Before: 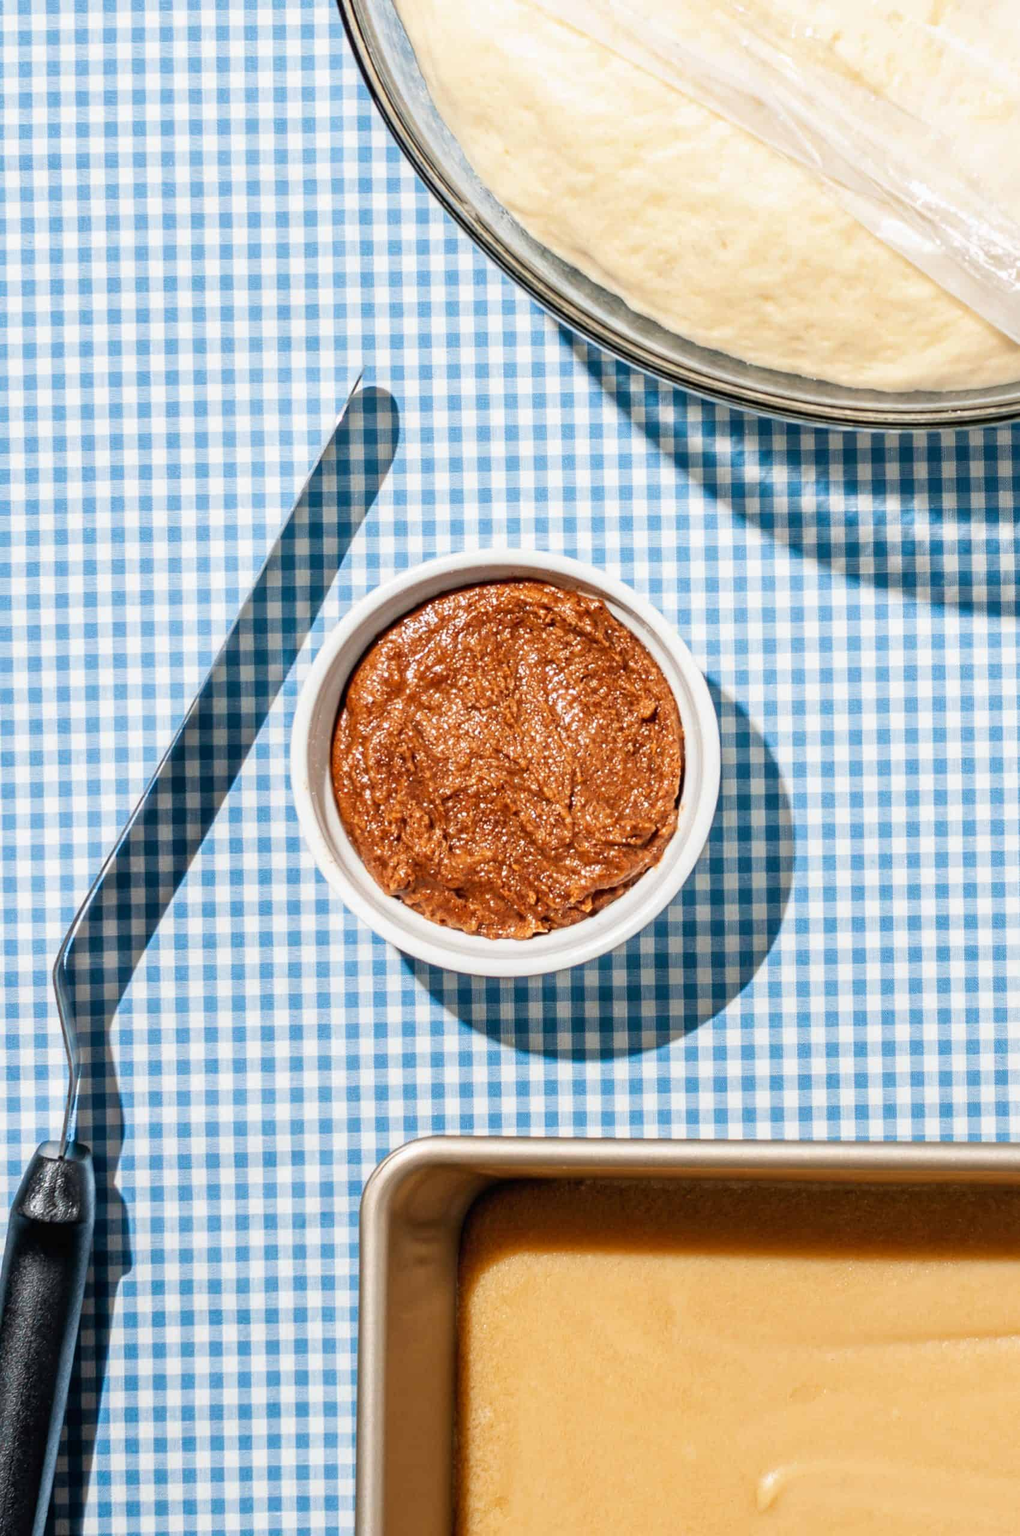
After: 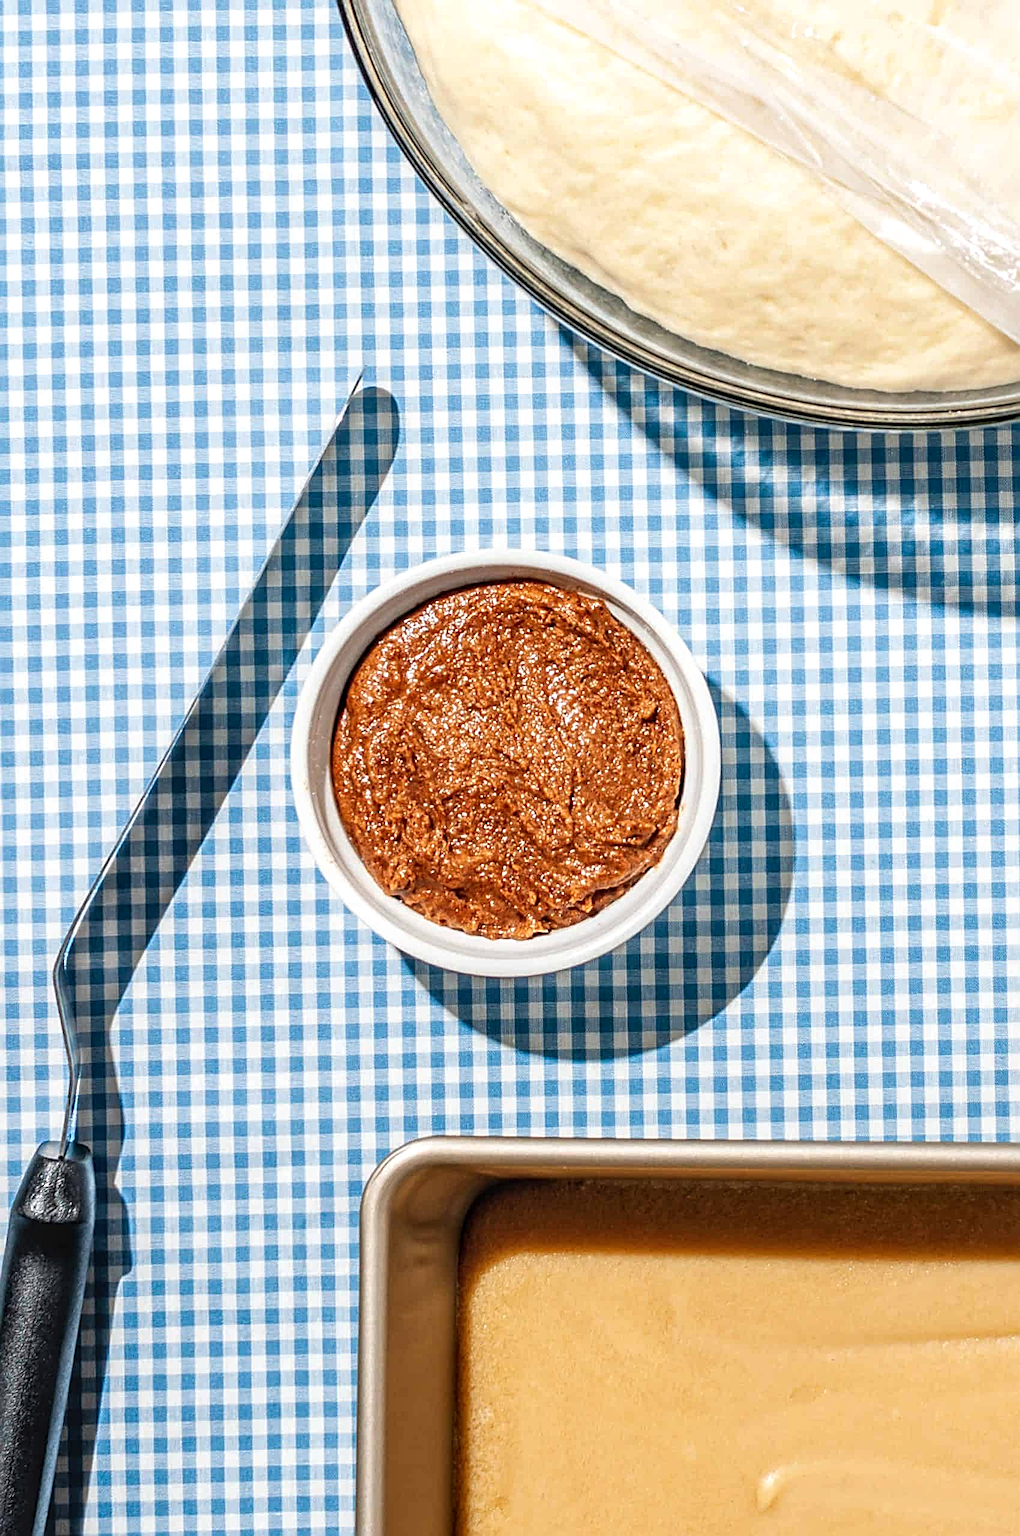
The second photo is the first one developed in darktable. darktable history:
exposure: black level correction -0.001, exposure 0.08 EV, compensate exposure bias true, compensate highlight preservation false
sharpen: radius 2.596, amount 0.686
local contrast: on, module defaults
